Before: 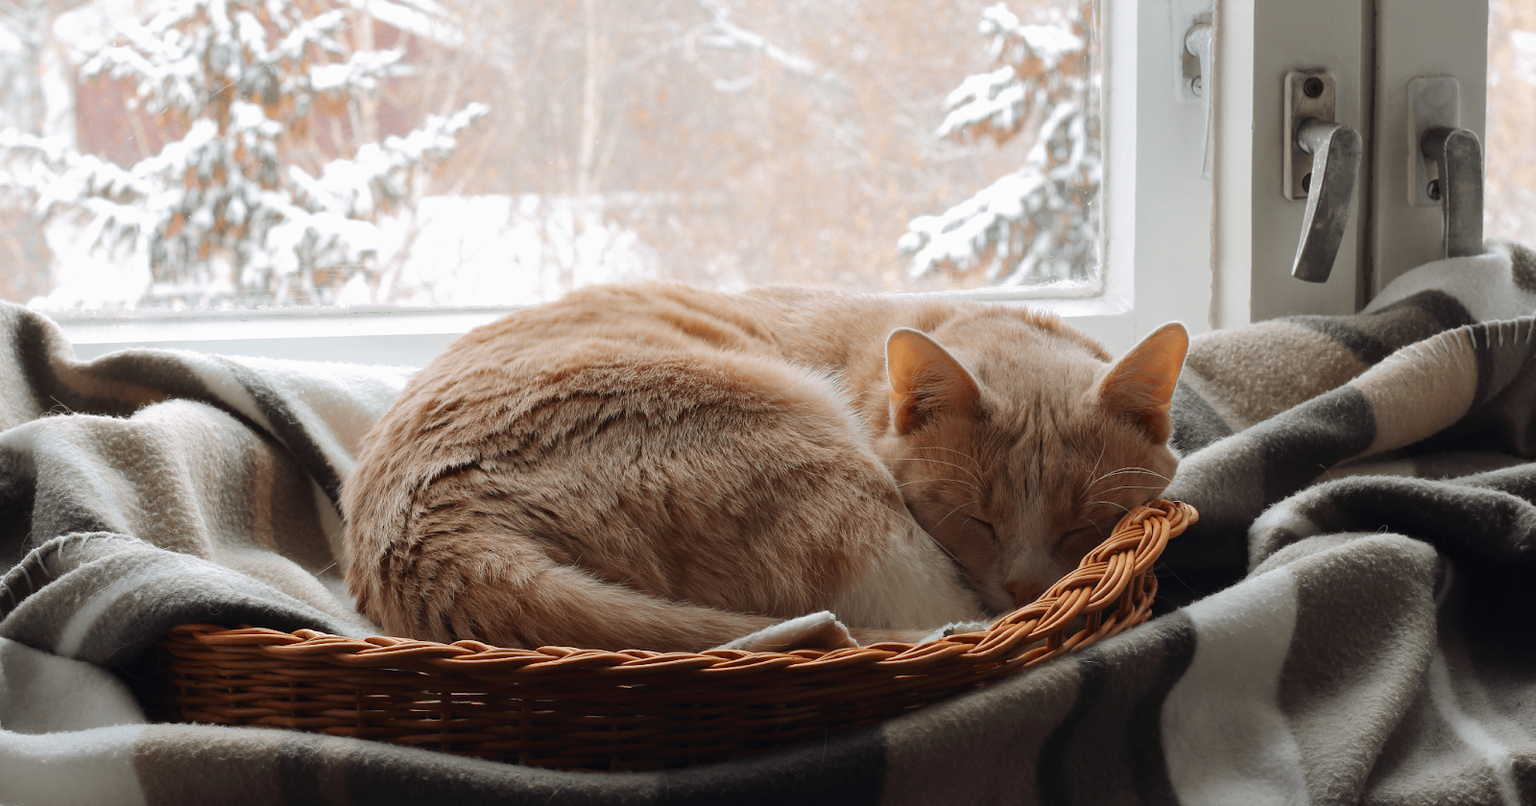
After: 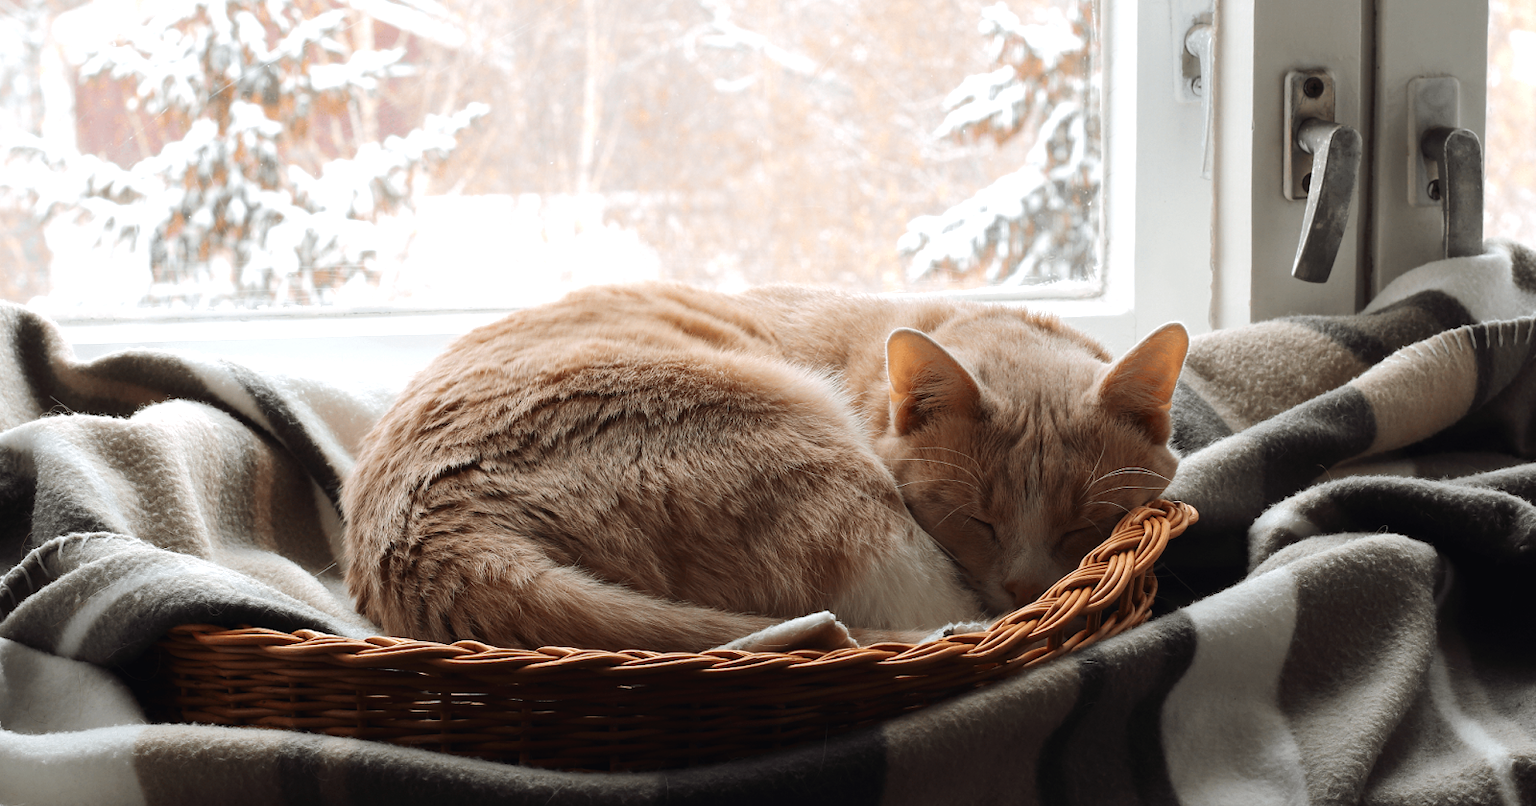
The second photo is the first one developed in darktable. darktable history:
color balance rgb: linear chroma grading › shadows -3%, linear chroma grading › highlights -4%
tone equalizer: -8 EV -0.417 EV, -7 EV -0.389 EV, -6 EV -0.333 EV, -5 EV -0.222 EV, -3 EV 0.222 EV, -2 EV 0.333 EV, -1 EV 0.389 EV, +0 EV 0.417 EV, edges refinement/feathering 500, mask exposure compensation -1.57 EV, preserve details no
